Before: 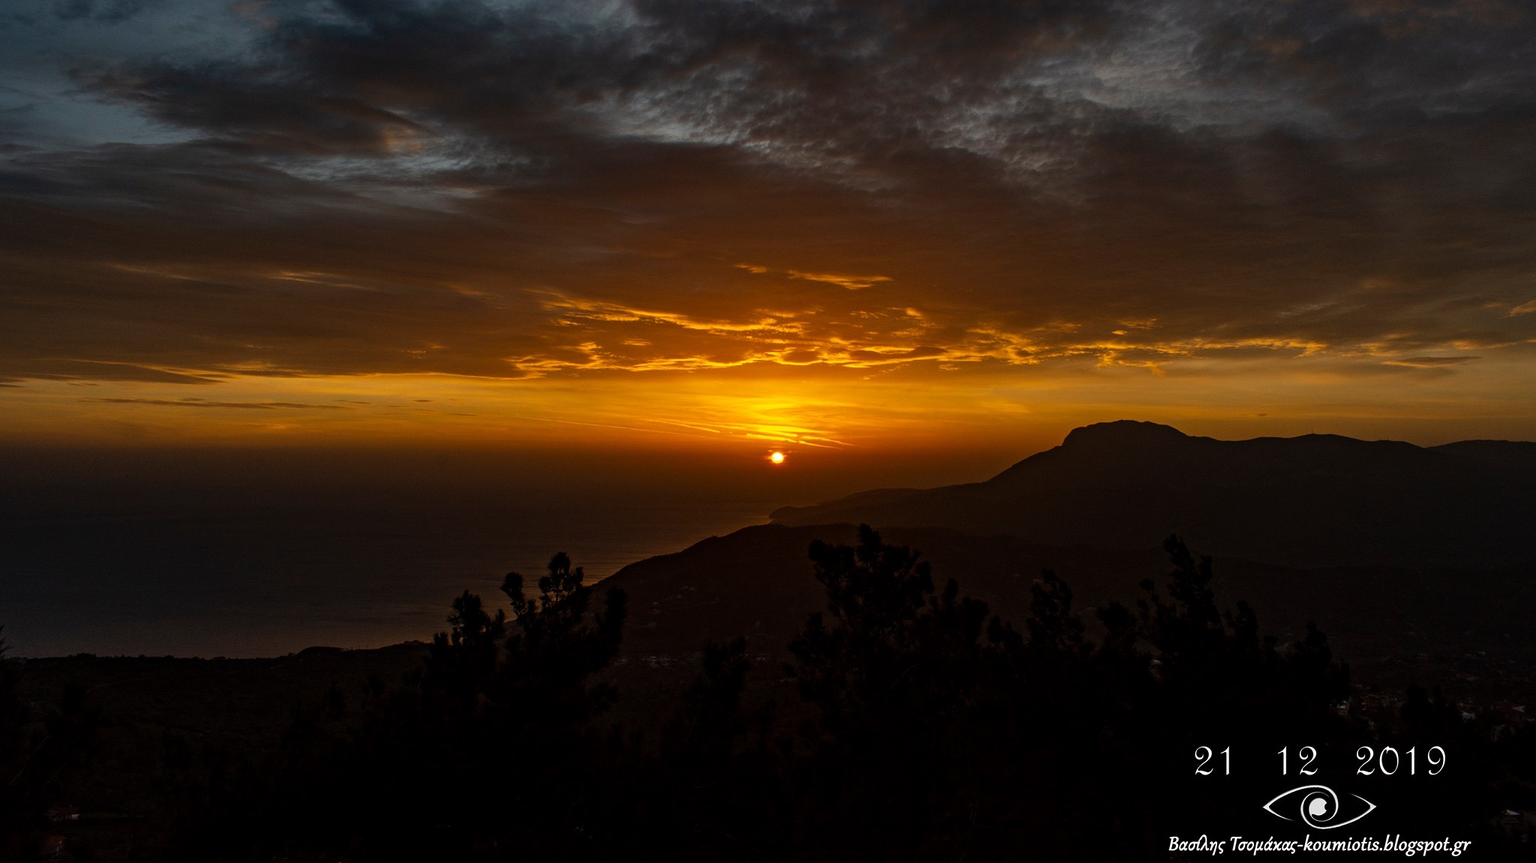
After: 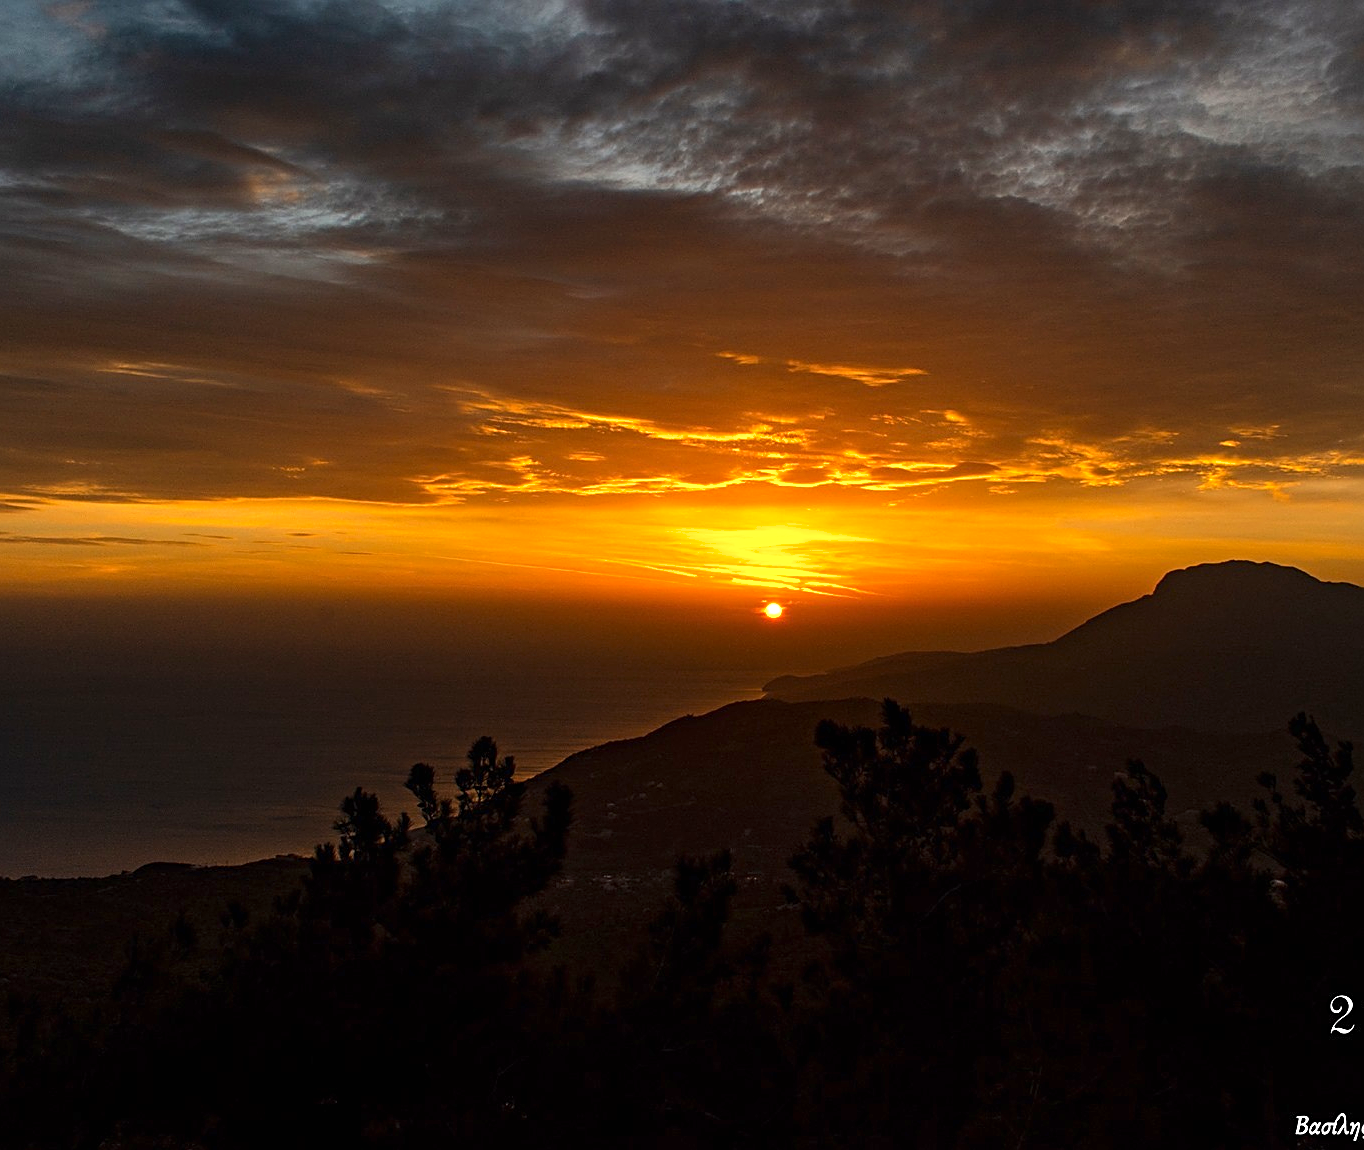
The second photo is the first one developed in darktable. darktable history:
crop and rotate: left 12.861%, right 20.489%
tone equalizer: edges refinement/feathering 500, mask exposure compensation -1.57 EV, preserve details no
exposure: black level correction 0, exposure 1 EV, compensate highlight preservation false
sharpen: on, module defaults
shadows and highlights: shadows -20.47, white point adjustment -1.98, highlights -34.79
